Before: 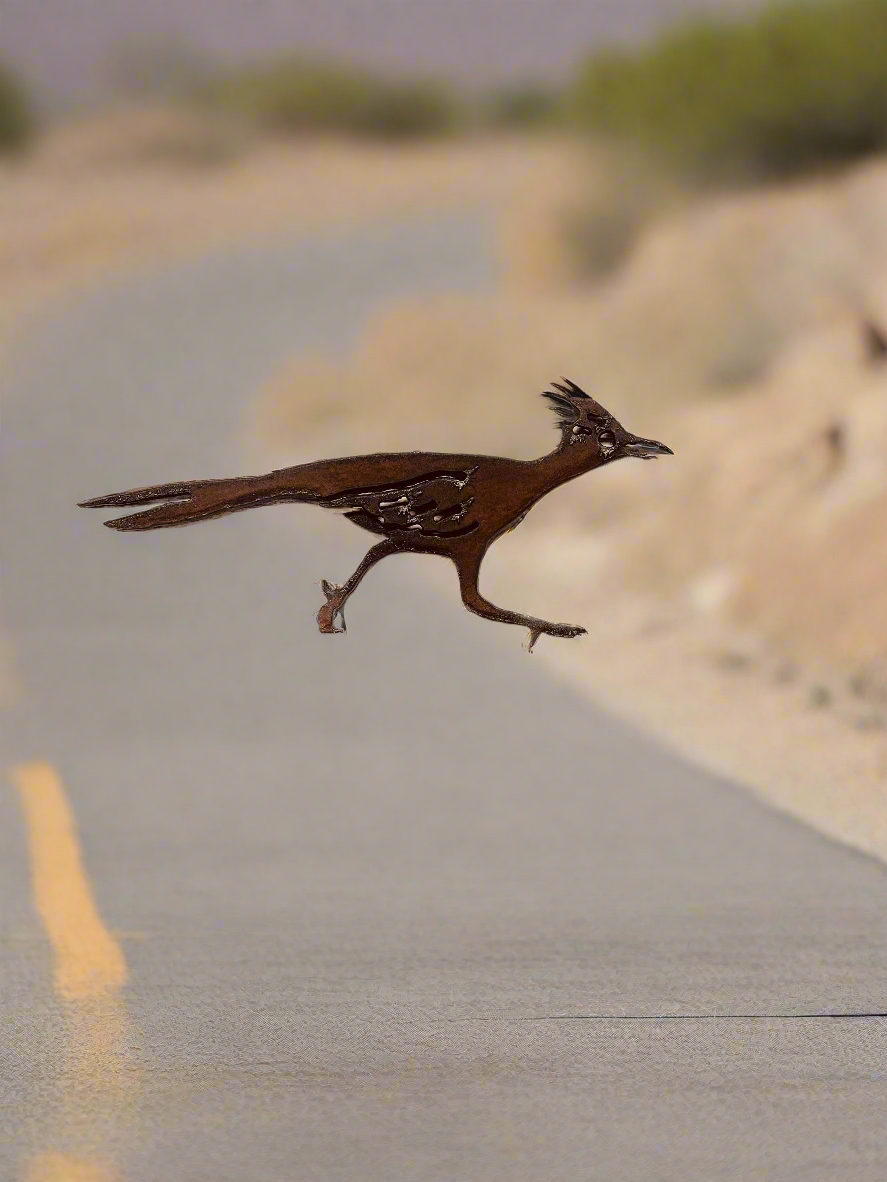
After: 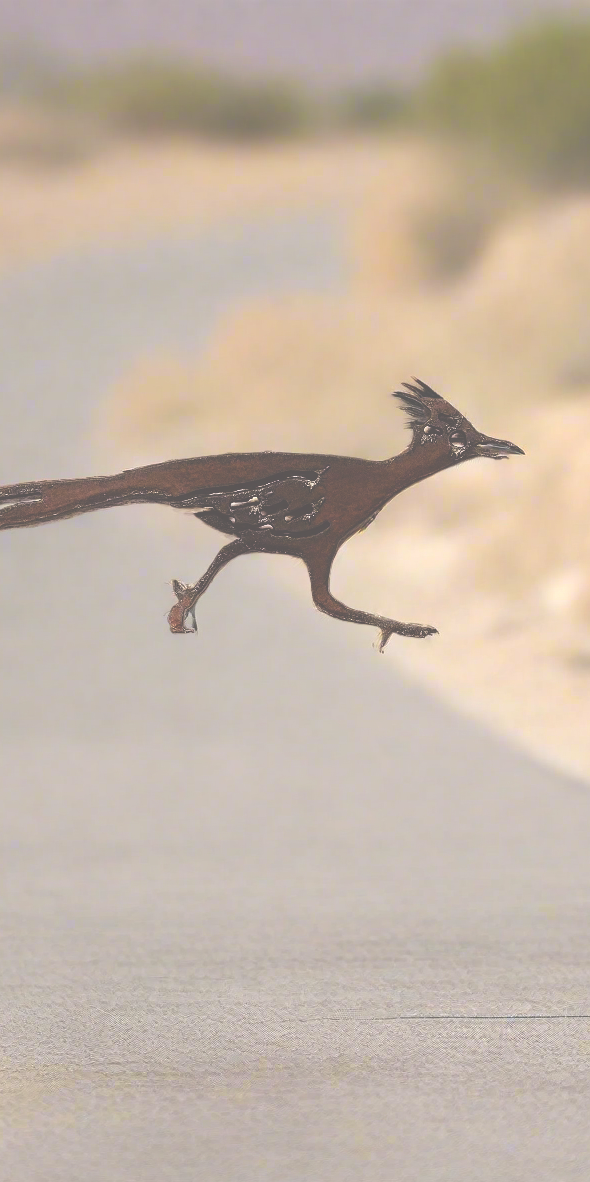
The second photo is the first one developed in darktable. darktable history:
crop: left 16.899%, right 16.556%
exposure: black level correction -0.071, exposure 0.5 EV, compensate highlight preservation false
